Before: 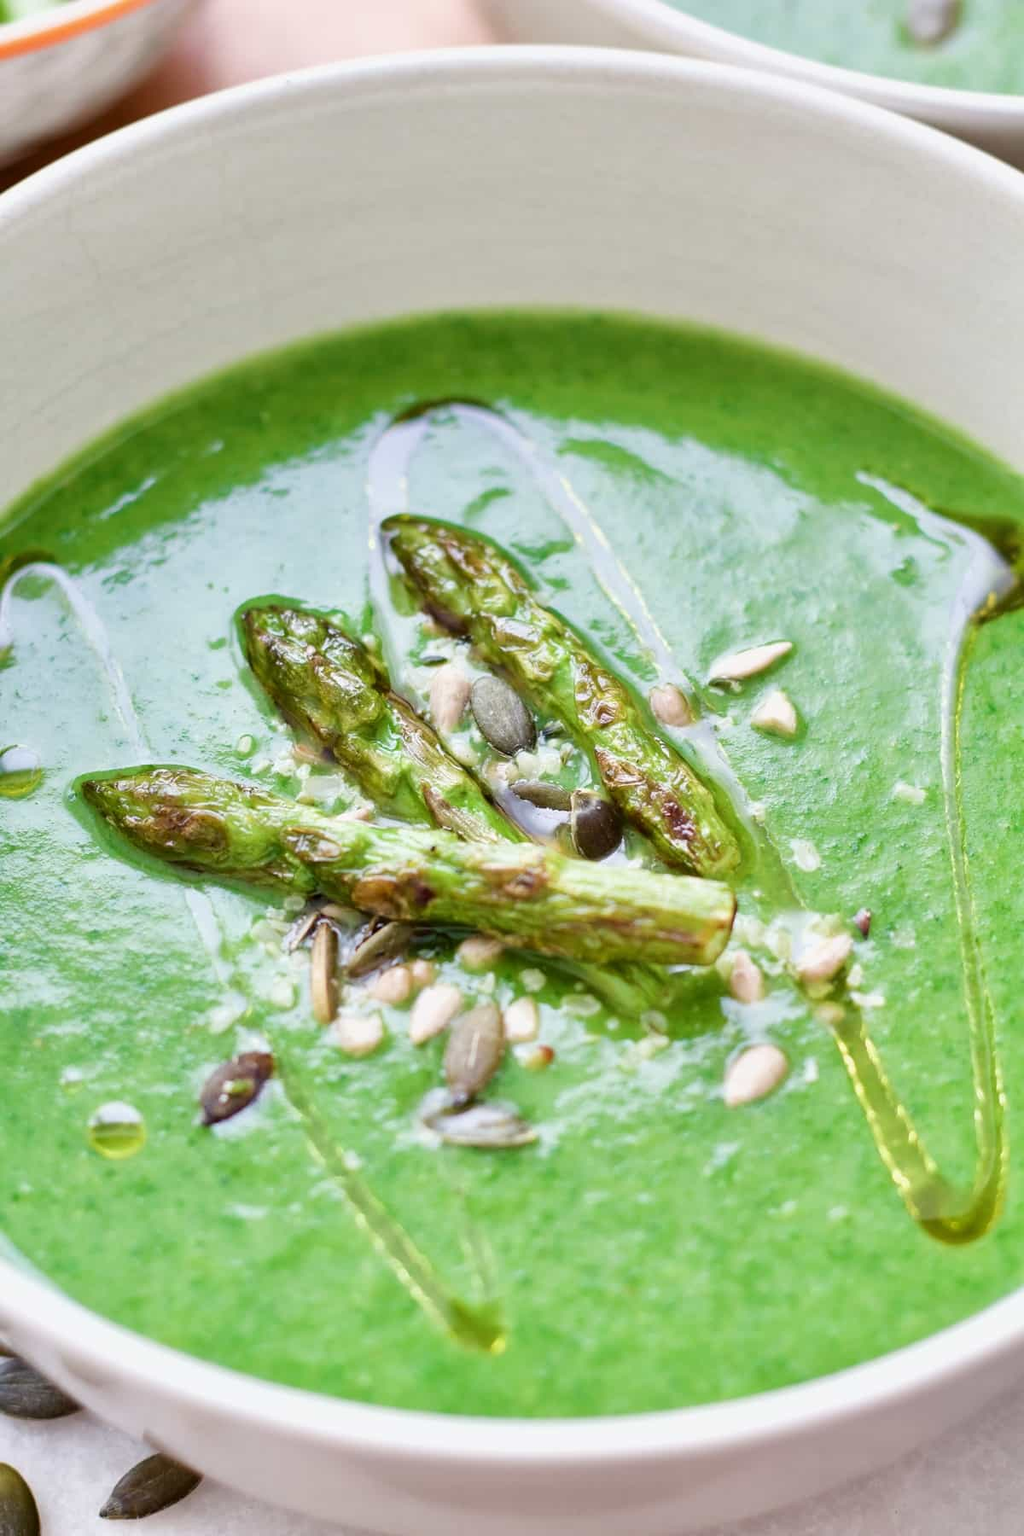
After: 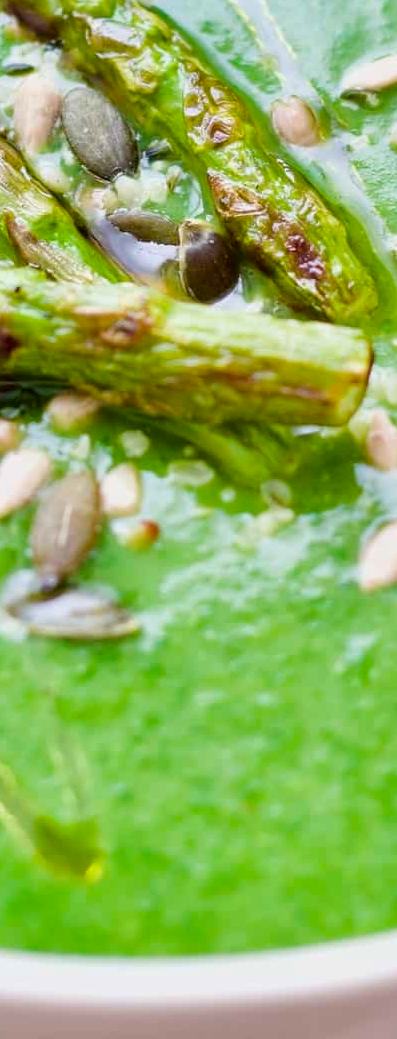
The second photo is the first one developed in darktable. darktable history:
crop: left 40.878%, top 39.176%, right 25.993%, bottom 3.081%
color balance rgb: perceptual saturation grading › global saturation 20%, global vibrance 20%
exposure: black level correction 0.002, exposure -0.1 EV, compensate highlight preservation false
